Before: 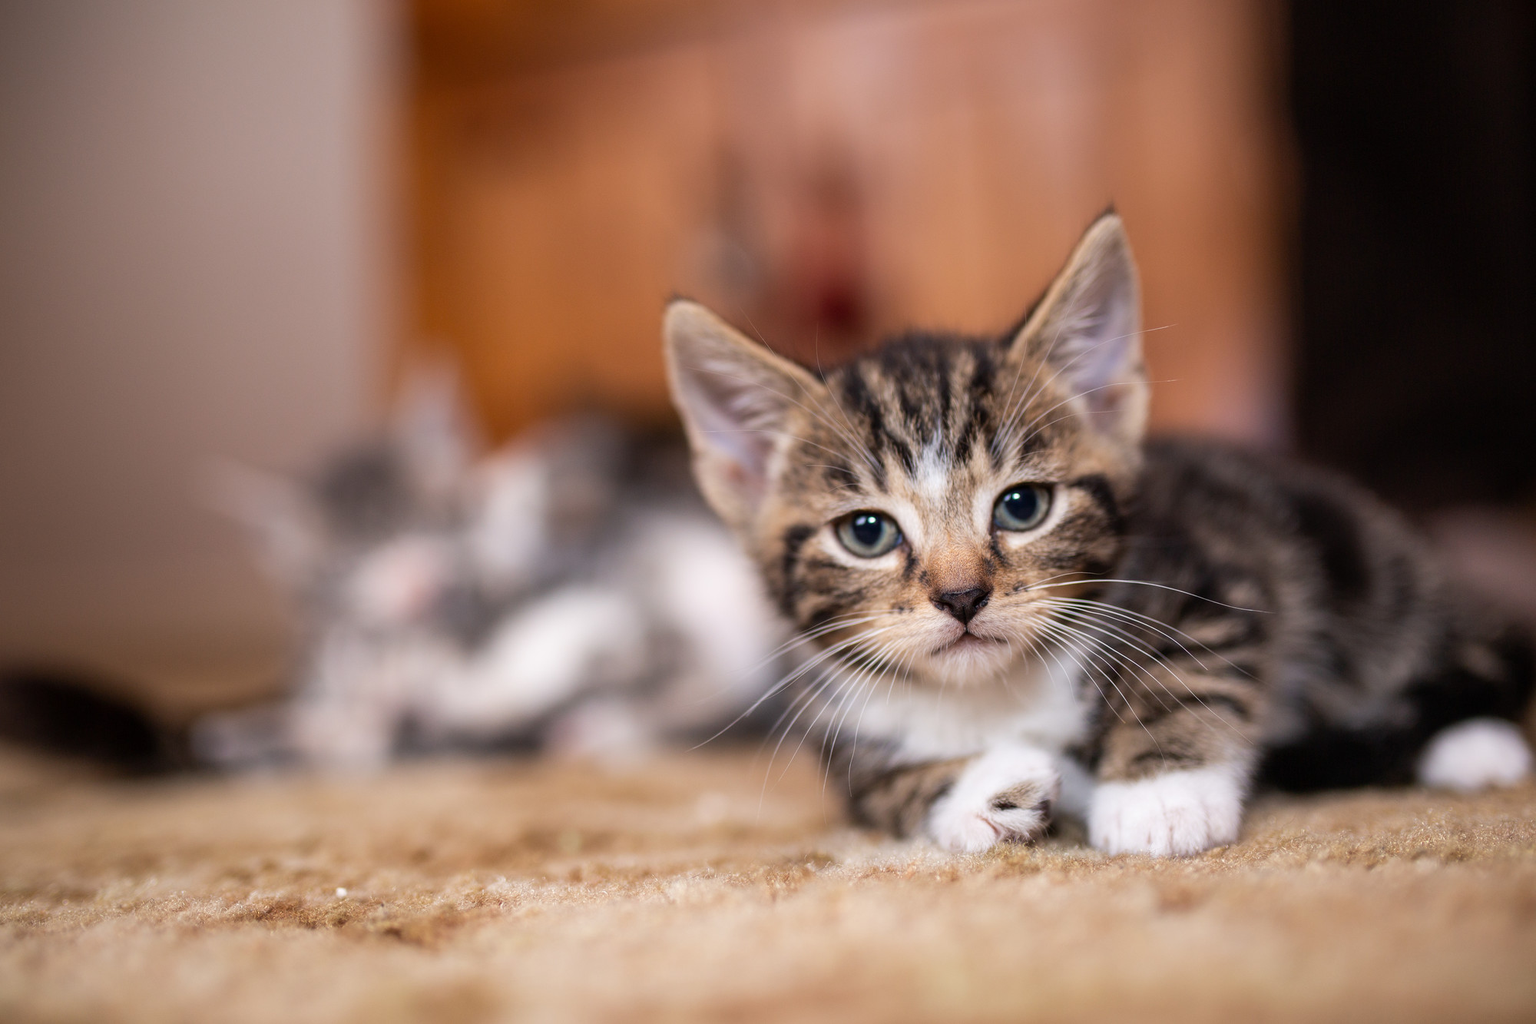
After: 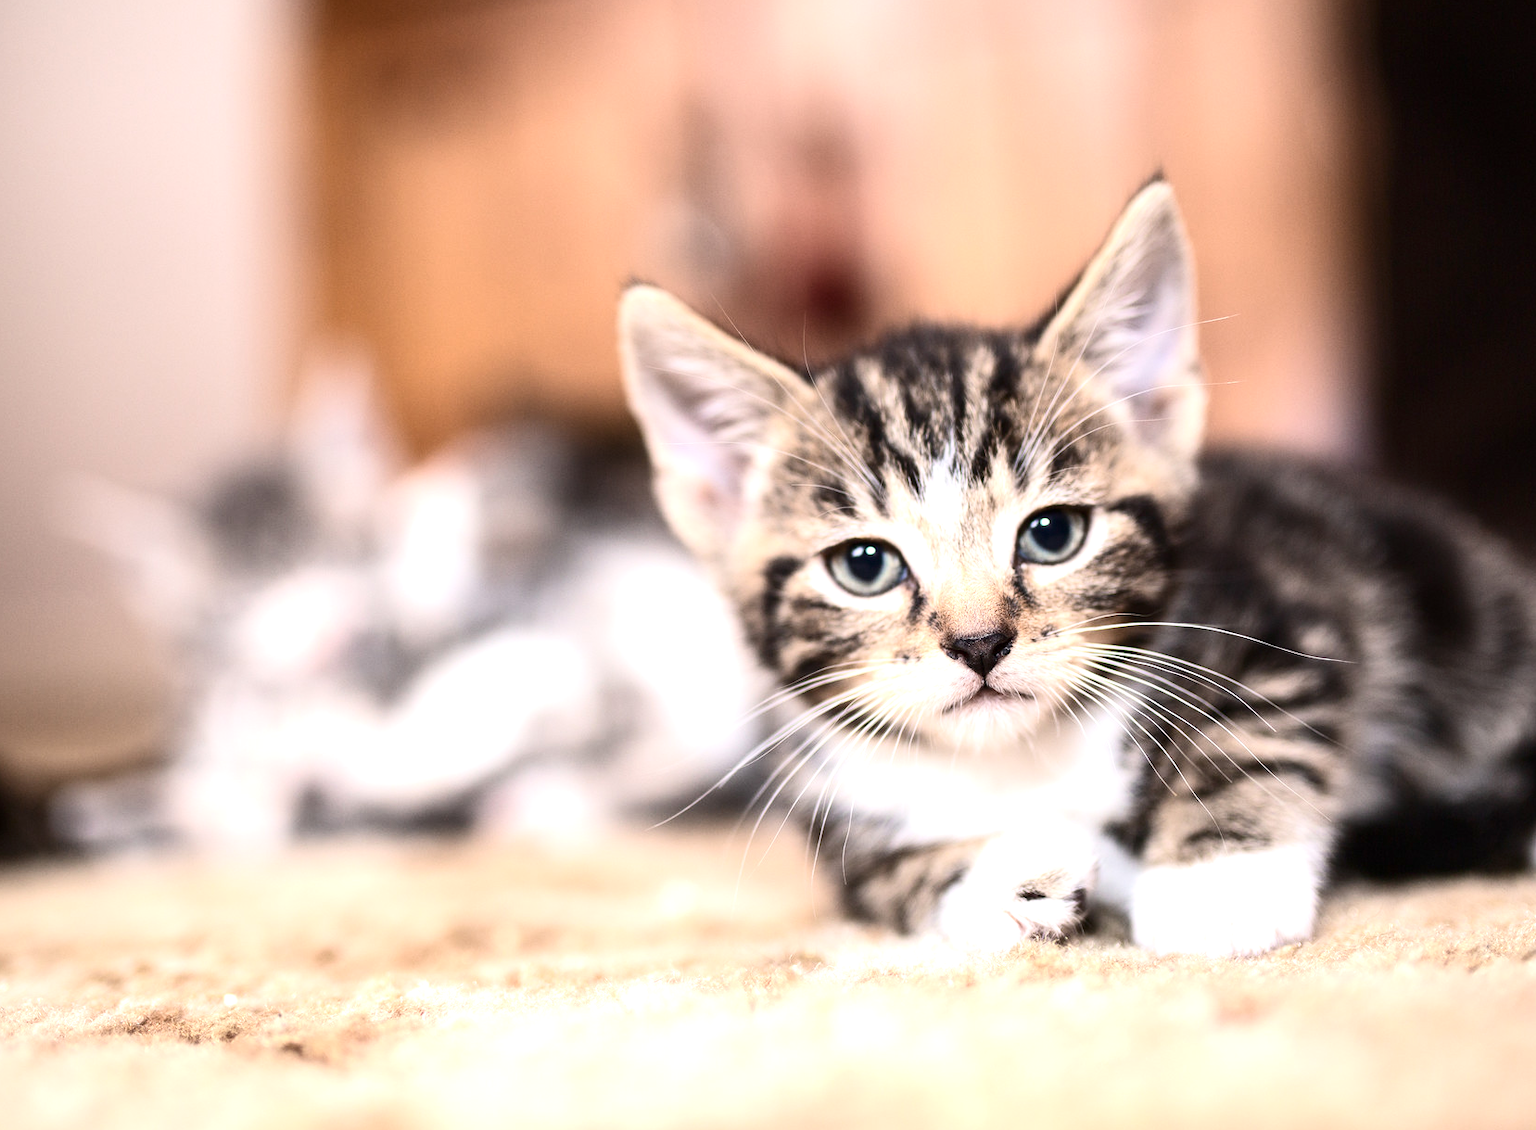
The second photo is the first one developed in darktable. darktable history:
crop: left 9.807%, top 6.259%, right 7.334%, bottom 2.177%
velvia: strength 6%
exposure: black level correction 0, exposure 1.1 EV, compensate highlight preservation false
contrast brightness saturation: contrast 0.25, saturation -0.31
